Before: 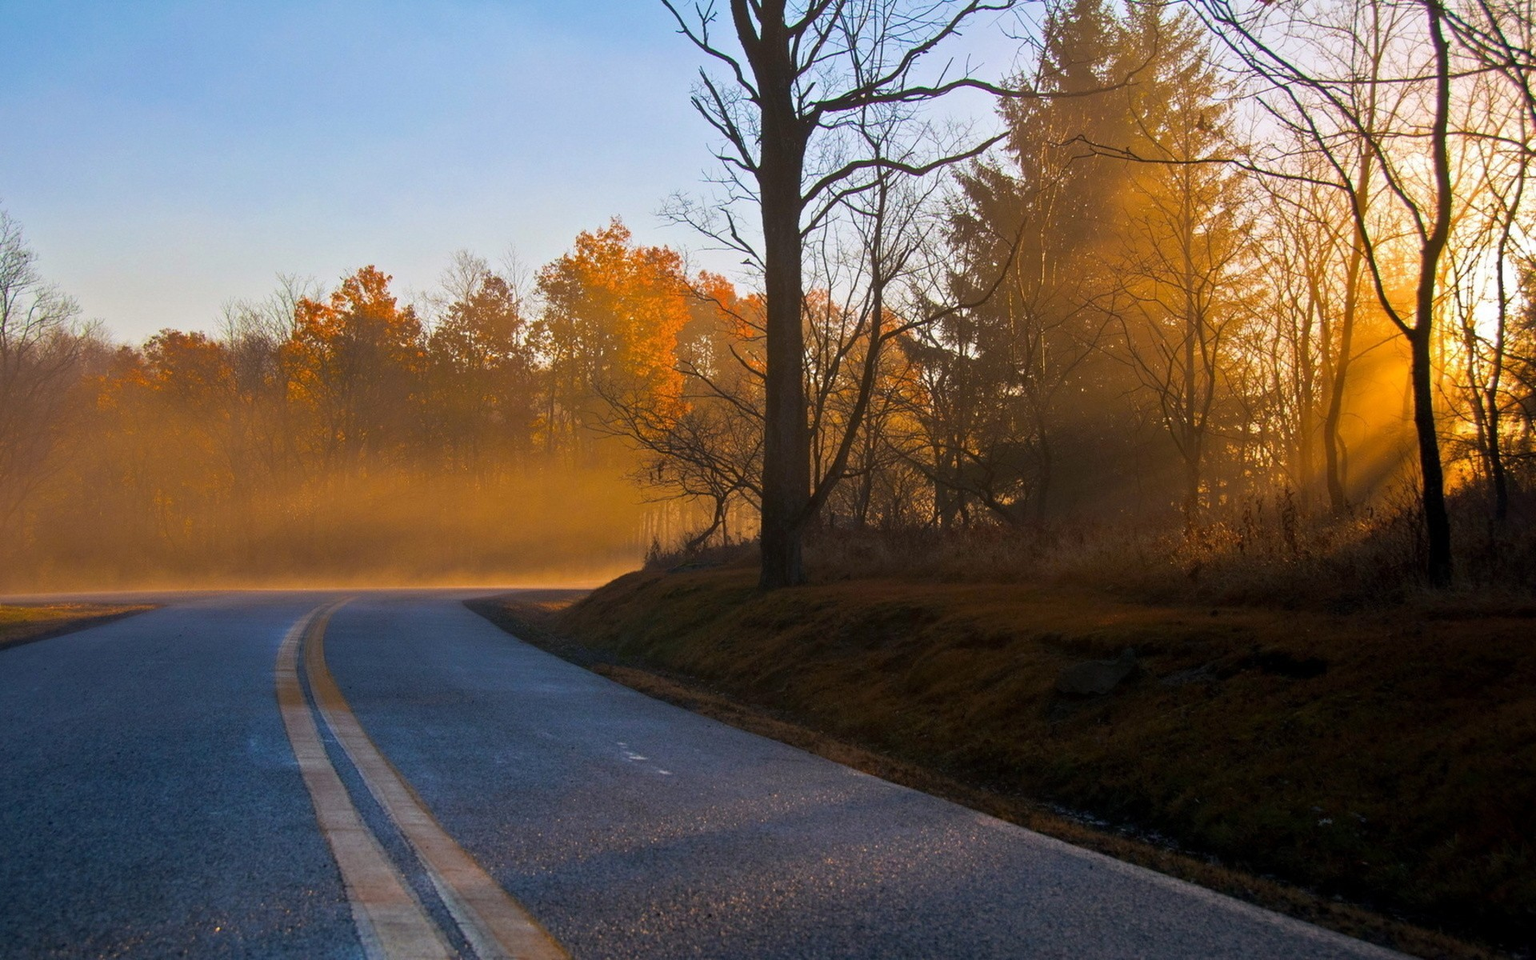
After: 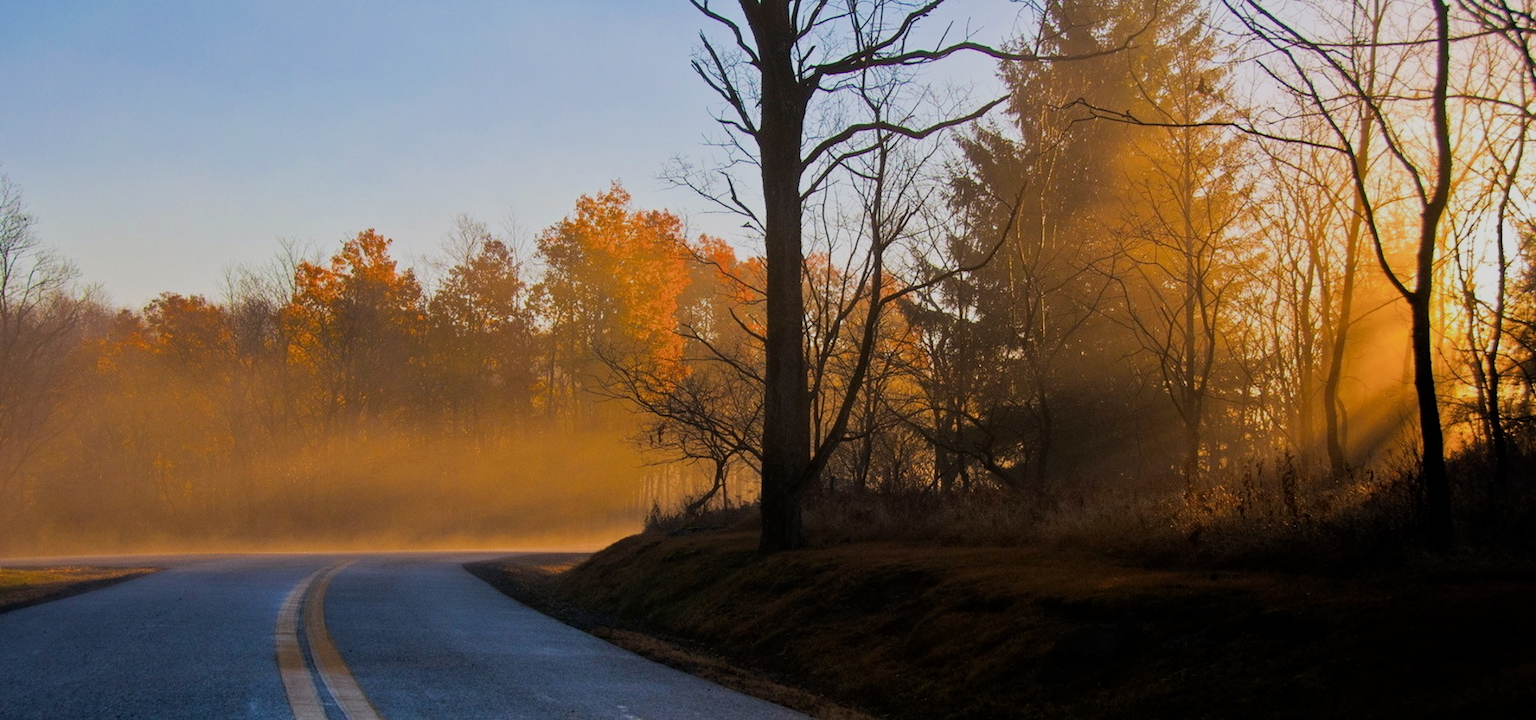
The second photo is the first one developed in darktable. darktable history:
crop: top 3.857%, bottom 21.132%
filmic rgb: black relative exposure -7.65 EV, white relative exposure 4.56 EV, hardness 3.61, contrast 1.05
